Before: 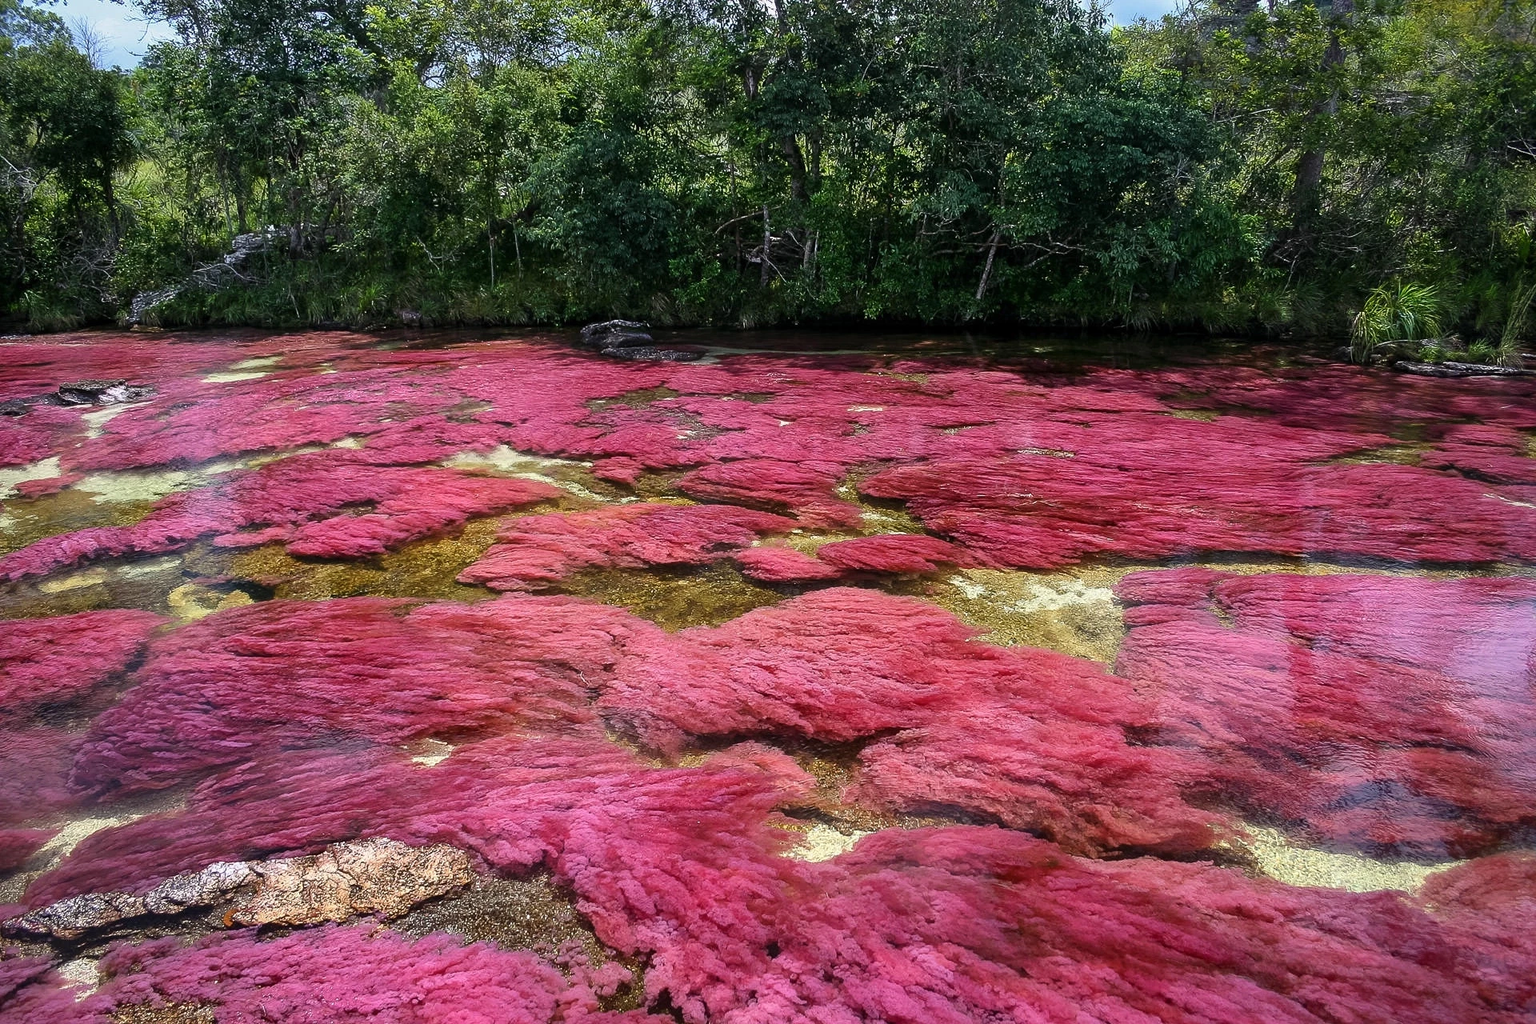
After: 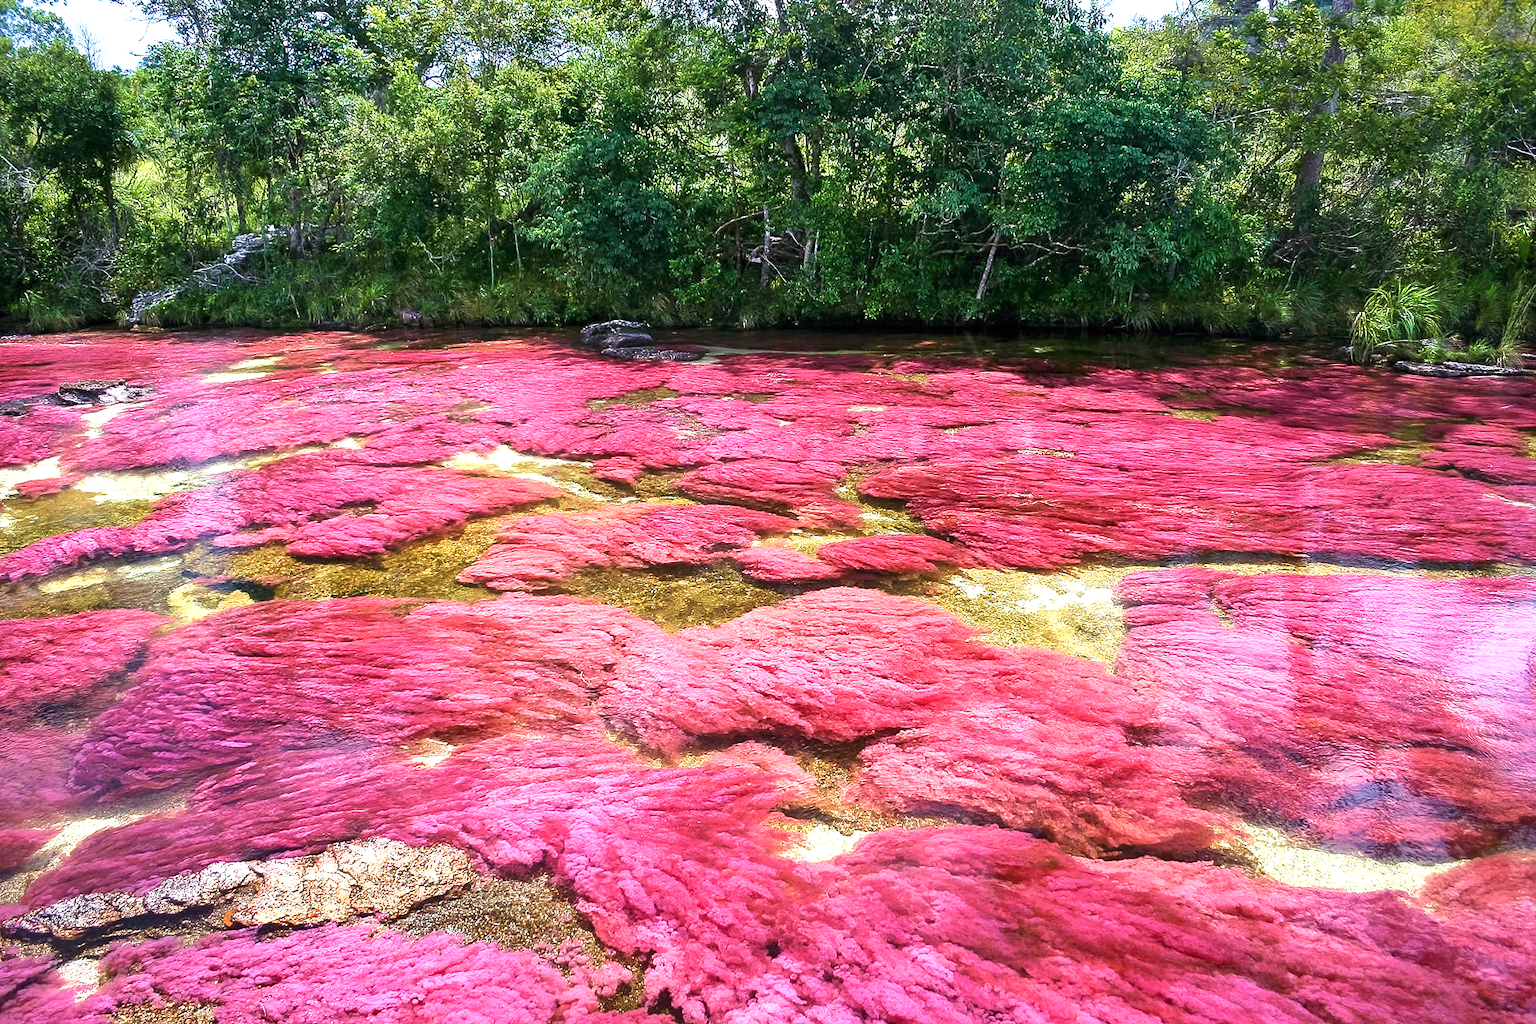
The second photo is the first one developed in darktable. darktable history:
velvia: strength 44.59%
exposure: black level correction 0, exposure 1.199 EV, compensate highlight preservation false
